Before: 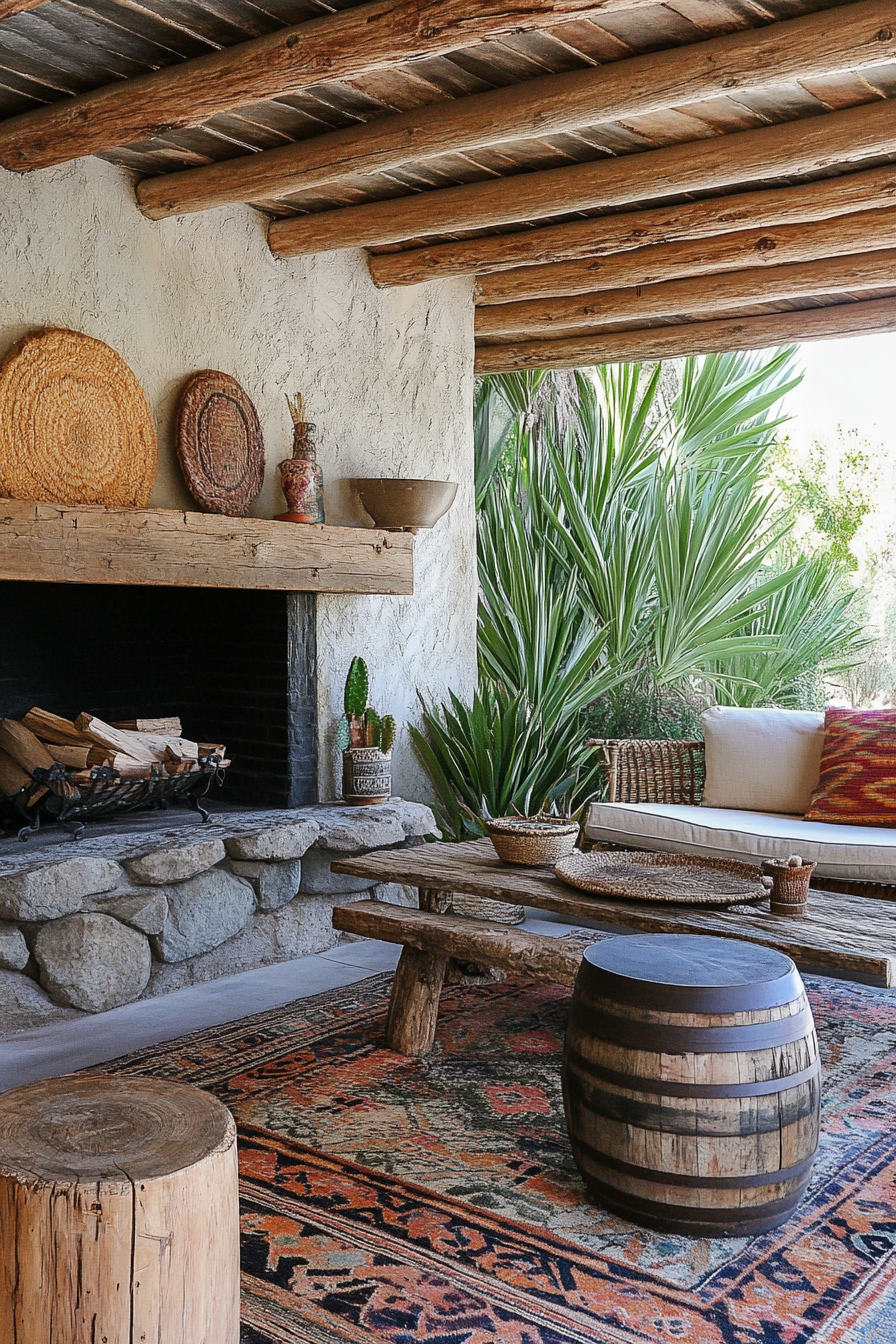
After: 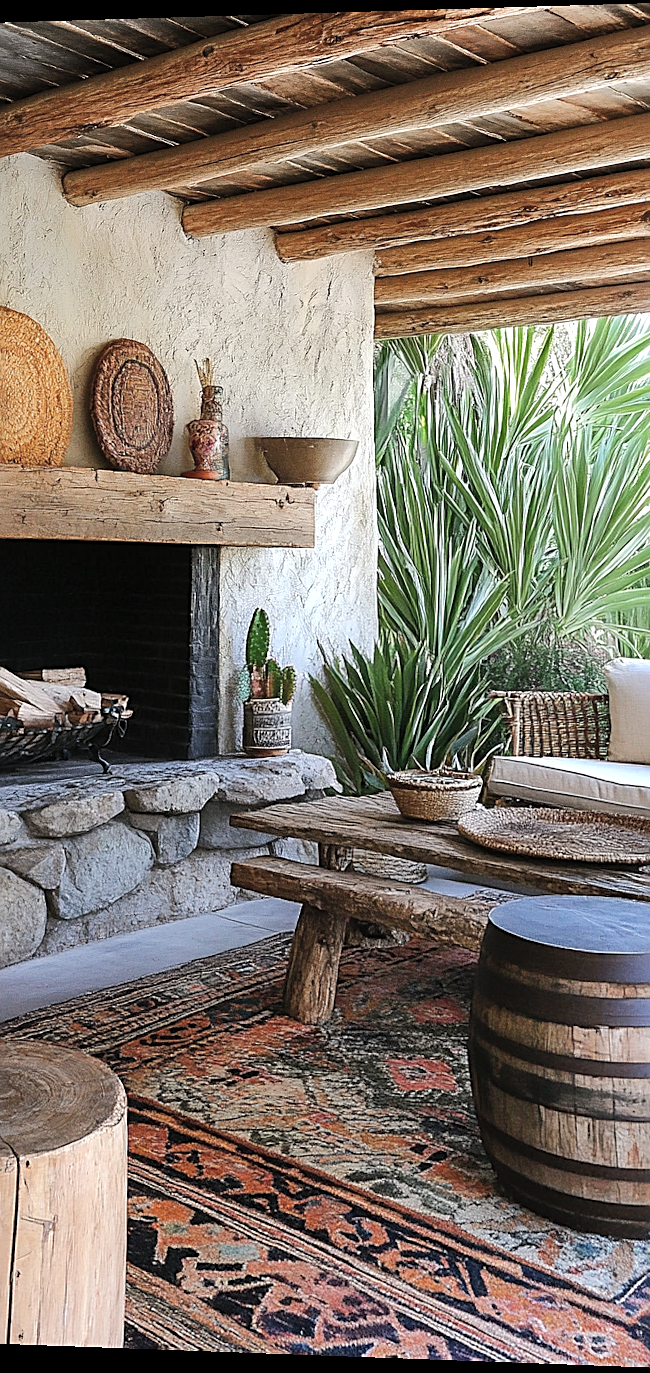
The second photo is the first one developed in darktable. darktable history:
tone equalizer: -8 EV -0.417 EV, -7 EV -0.389 EV, -6 EV -0.333 EV, -5 EV -0.222 EV, -3 EV 0.222 EV, -2 EV 0.333 EV, -1 EV 0.389 EV, +0 EV 0.417 EV, edges refinement/feathering 500, mask exposure compensation -1.57 EV, preserve details no
rotate and perspective: rotation 0.128°, lens shift (vertical) -0.181, lens shift (horizontal) -0.044, shear 0.001, automatic cropping off
base curve: curves: ch0 [(0, 0) (0.74, 0.67) (1, 1)]
sharpen: on, module defaults
crop and rotate: left 13.342%, right 19.991%
contrast brightness saturation: brightness 0.13
